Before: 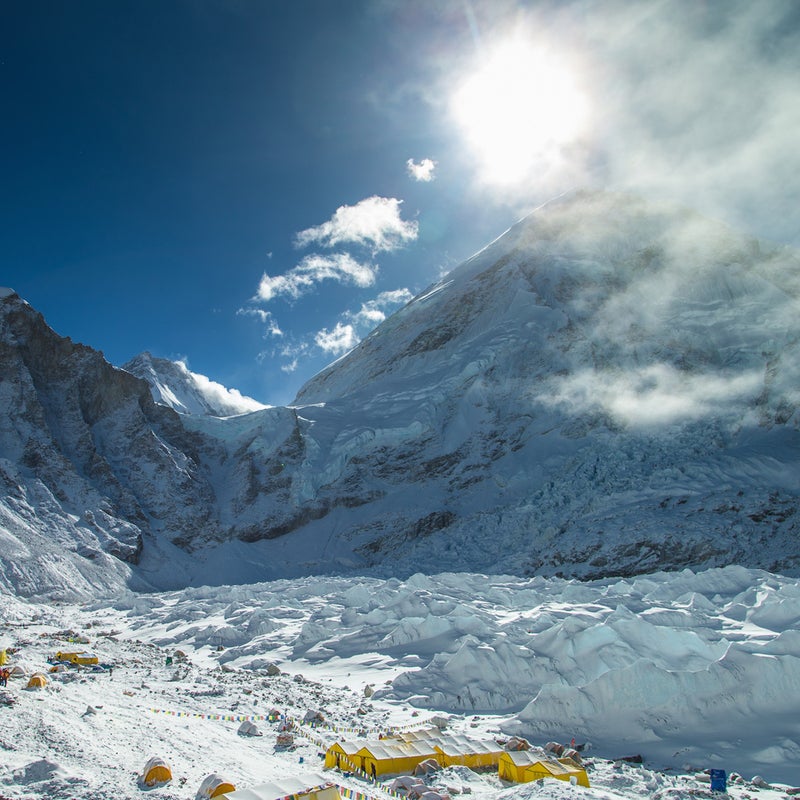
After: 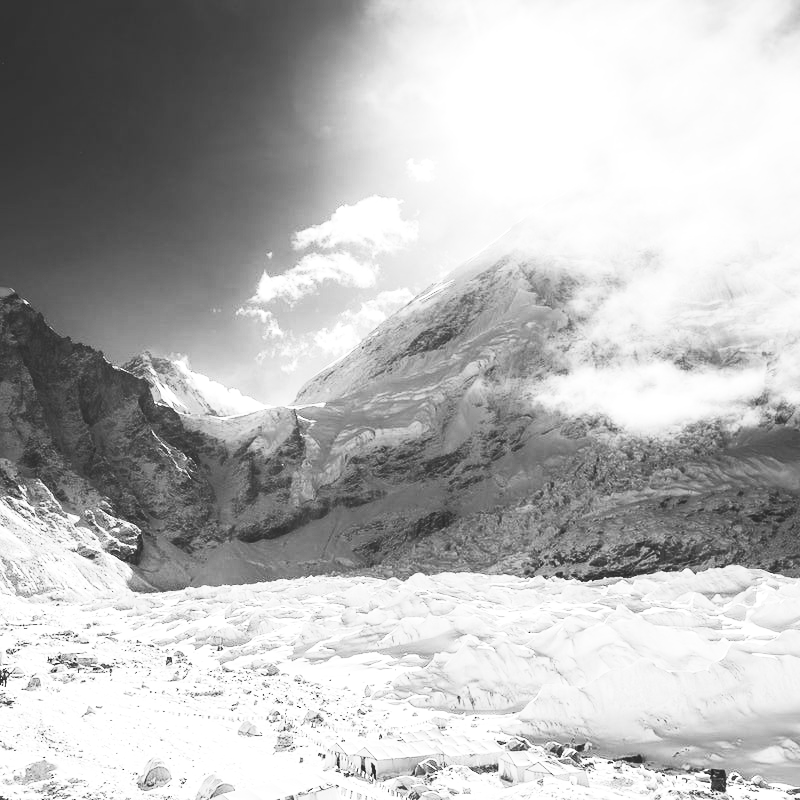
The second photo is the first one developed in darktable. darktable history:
color balance rgb: shadows lift › chroma 2%, shadows lift › hue 247.2°, power › chroma 0.3%, power › hue 25.2°, highlights gain › chroma 3%, highlights gain › hue 60°, global offset › luminance 0.75%, perceptual saturation grading › global saturation 20%, perceptual saturation grading › highlights -20%, perceptual saturation grading › shadows 30%, global vibrance 20%
contrast brightness saturation: contrast 0.53, brightness 0.47, saturation -1
tone equalizer: -8 EV 0.001 EV, -7 EV -0.002 EV, -6 EV 0.002 EV, -5 EV -0.03 EV, -4 EV -0.116 EV, -3 EV -0.169 EV, -2 EV 0.24 EV, -1 EV 0.702 EV, +0 EV 0.493 EV
